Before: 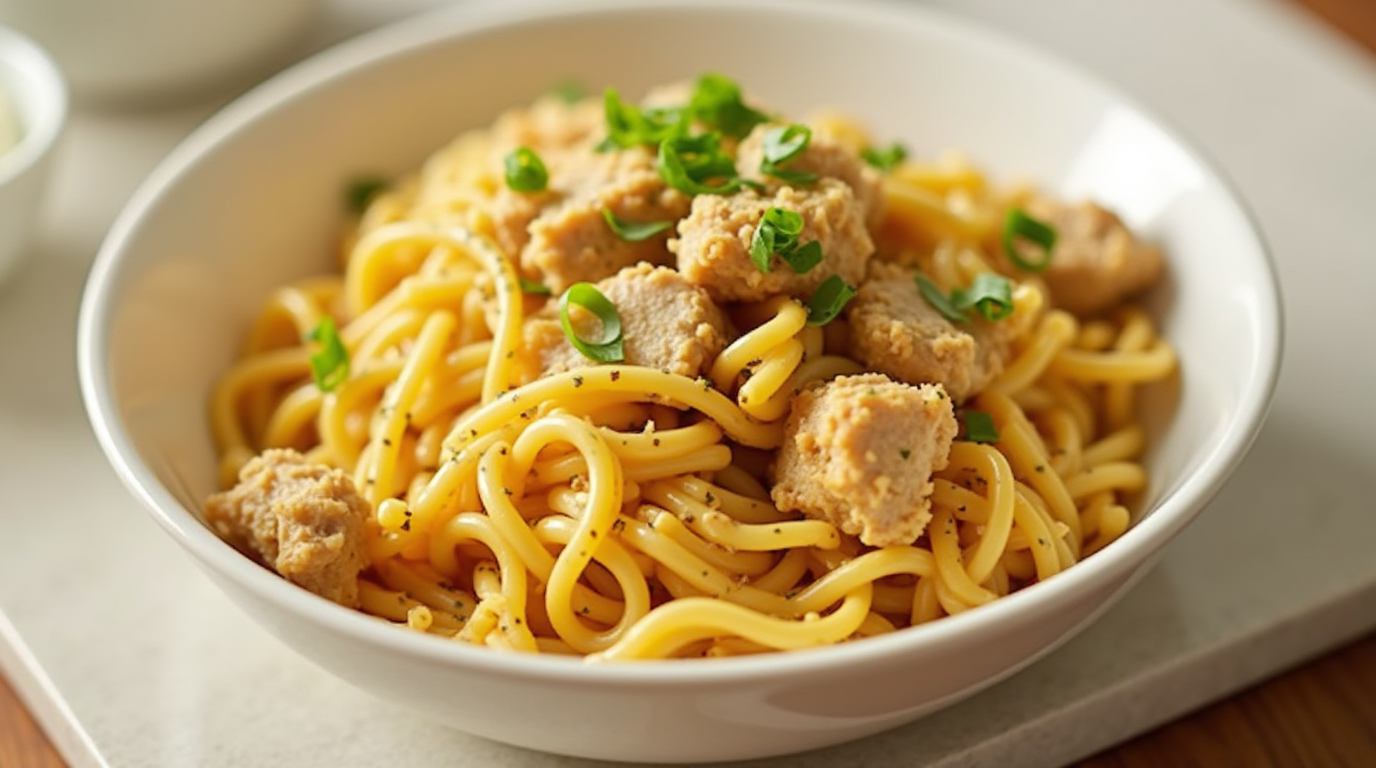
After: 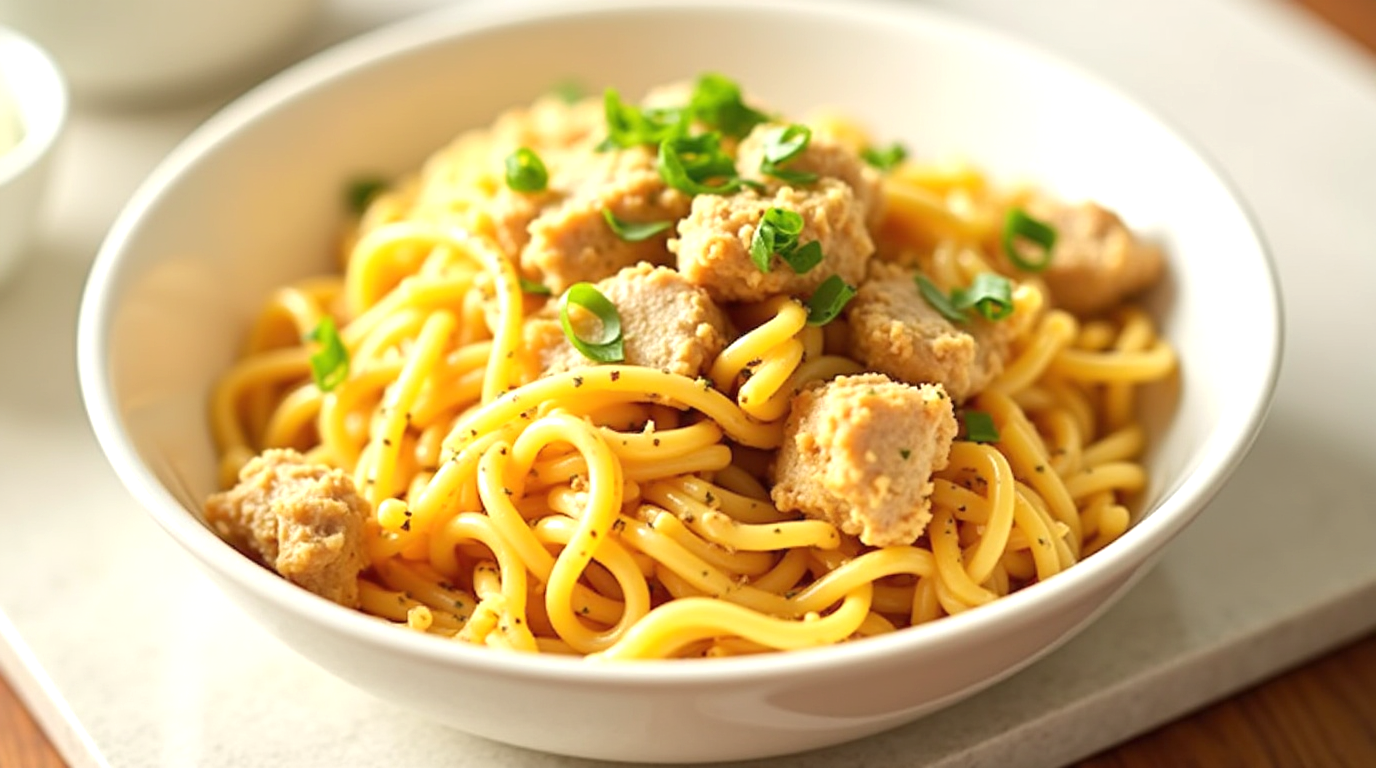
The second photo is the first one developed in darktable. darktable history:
exposure: exposure 0.574 EV, compensate highlight preservation false
